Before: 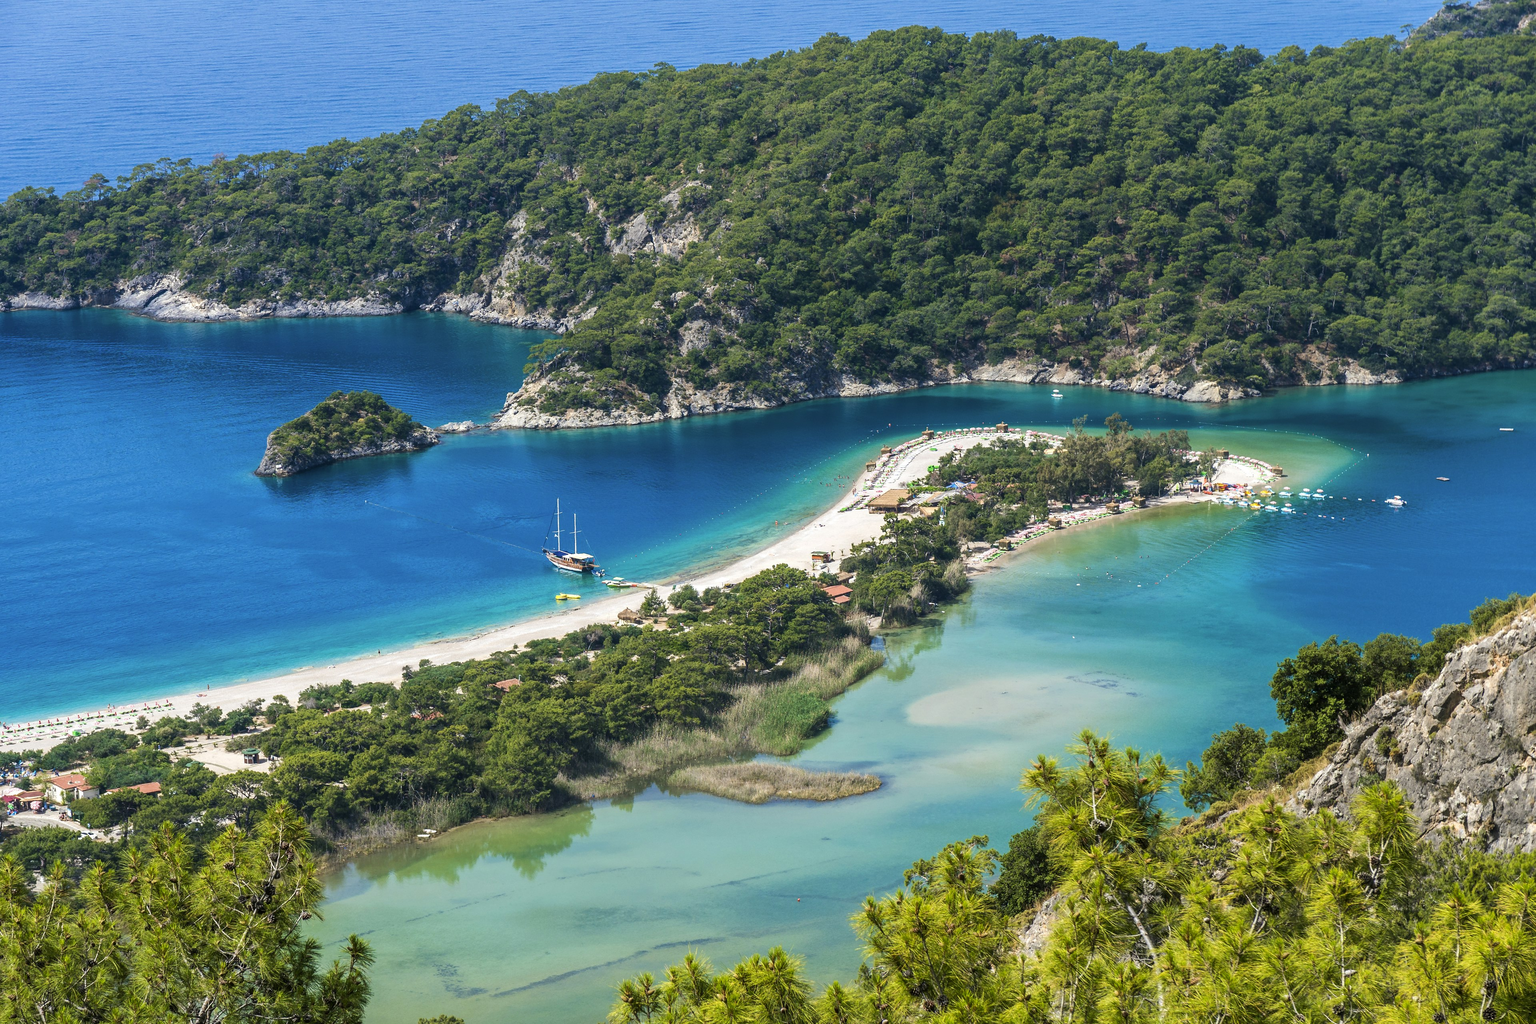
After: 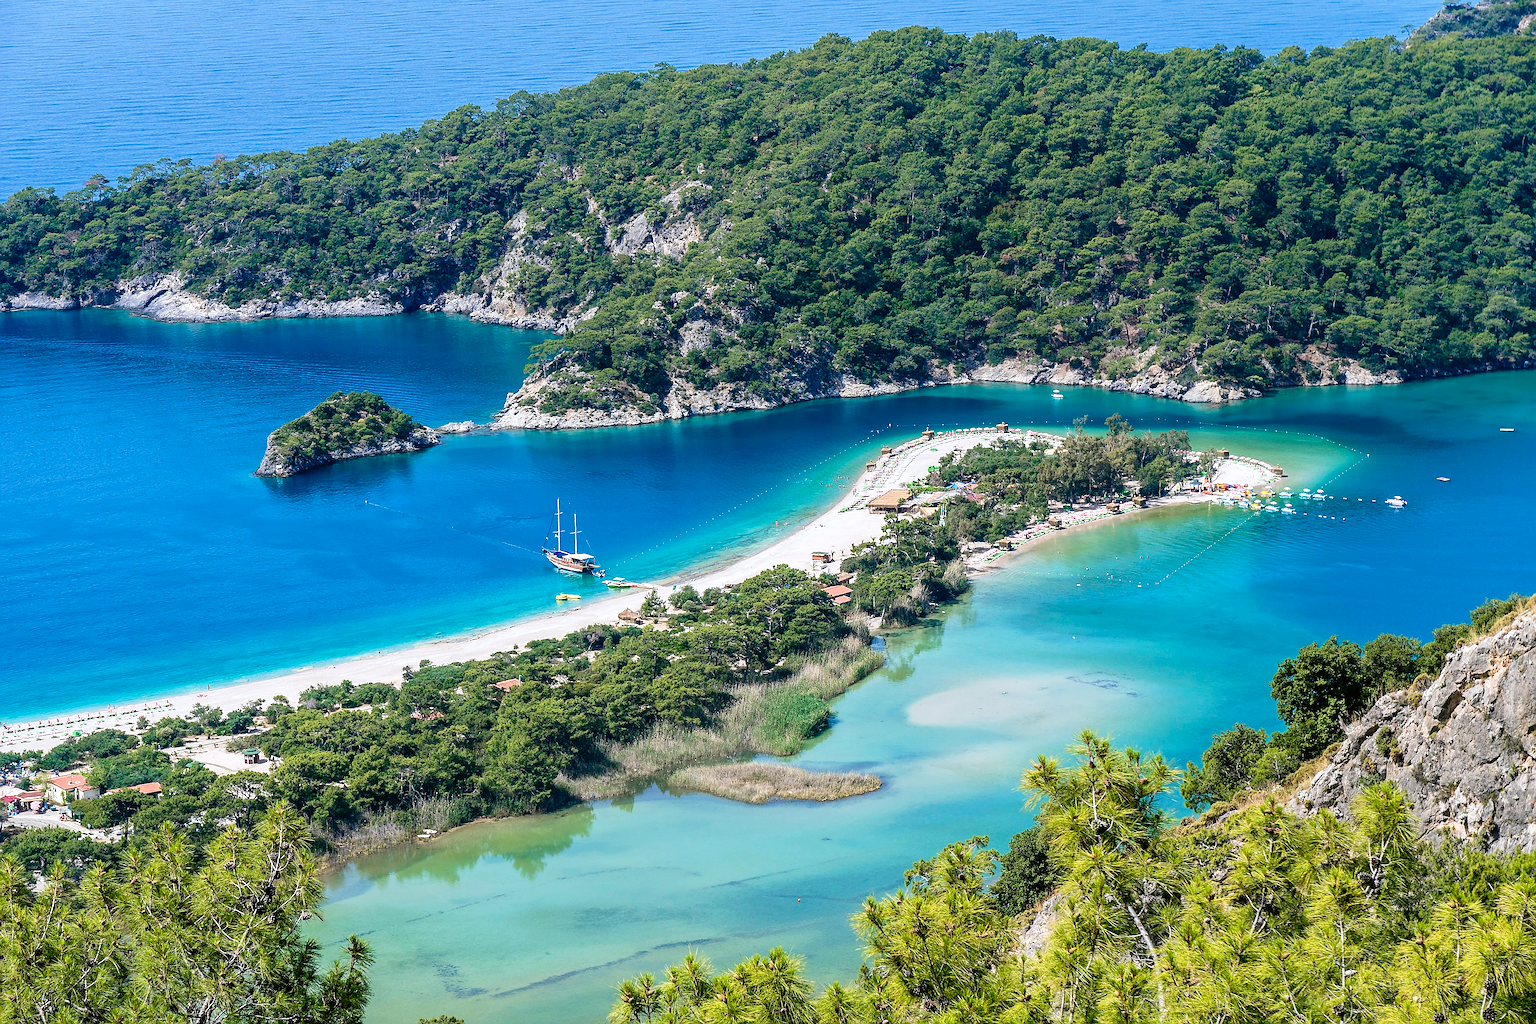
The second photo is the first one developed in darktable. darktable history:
sharpen: radius 1.423, amount 1.245, threshold 0.723
tone curve: curves: ch0 [(0, 0) (0.003, 0.003) (0.011, 0.006) (0.025, 0.015) (0.044, 0.025) (0.069, 0.034) (0.1, 0.052) (0.136, 0.092) (0.177, 0.157) (0.224, 0.228) (0.277, 0.305) (0.335, 0.392) (0.399, 0.466) (0.468, 0.543) (0.543, 0.612) (0.623, 0.692) (0.709, 0.78) (0.801, 0.865) (0.898, 0.935) (1, 1)], preserve colors none
color calibration: illuminant as shot in camera, x 0.358, y 0.373, temperature 4628.91 K, gamut compression 1.72
